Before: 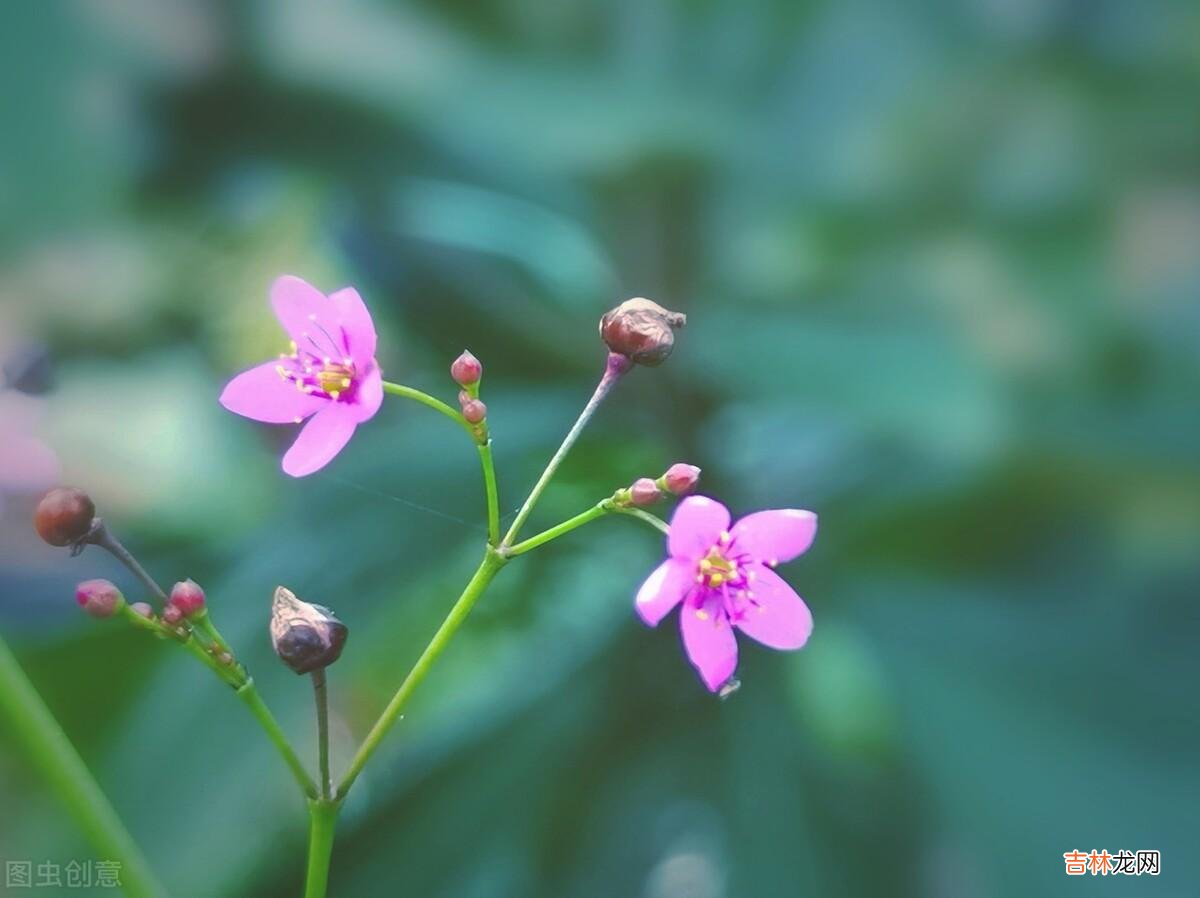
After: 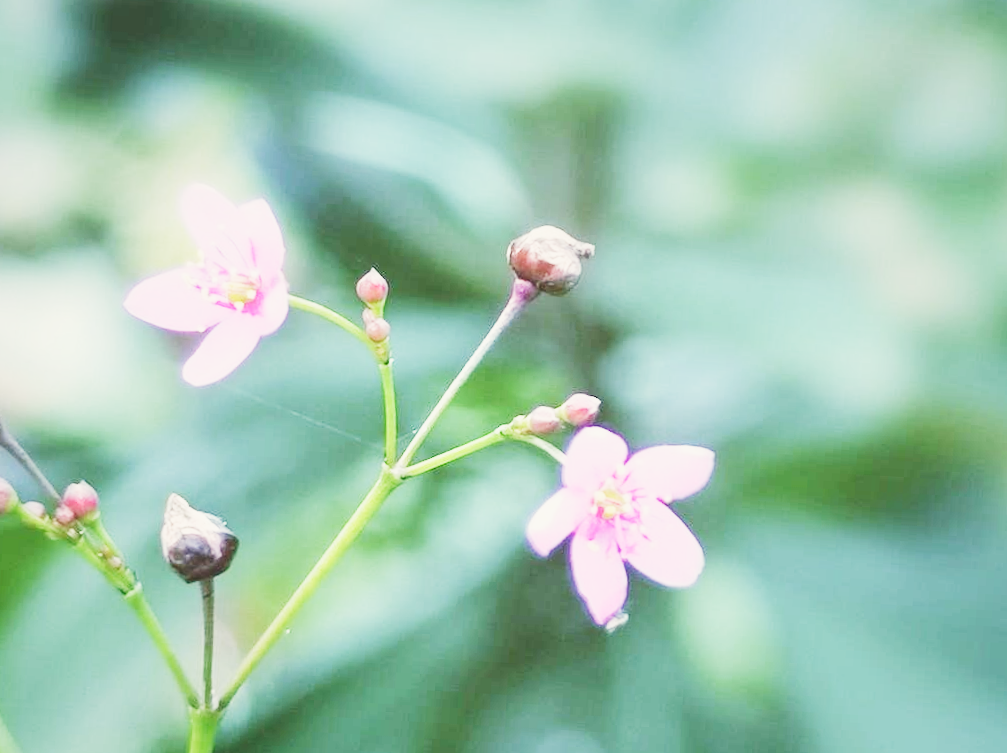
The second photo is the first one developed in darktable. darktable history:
crop and rotate: angle -3.27°, left 5.211%, top 5.211%, right 4.607%, bottom 4.607%
tone equalizer: -8 EV -1.08 EV, -7 EV -1.01 EV, -6 EV -0.867 EV, -5 EV -0.578 EV, -3 EV 0.578 EV, -2 EV 0.867 EV, -1 EV 1.01 EV, +0 EV 1.08 EV, edges refinement/feathering 500, mask exposure compensation -1.57 EV, preserve details no
sigmoid: skew -0.2, preserve hue 0%, red attenuation 0.1, red rotation 0.035, green attenuation 0.1, green rotation -0.017, blue attenuation 0.15, blue rotation -0.052, base primaries Rec2020
exposure: black level correction 0, exposure 1.1 EV, compensate exposure bias true, compensate highlight preservation false
color correction: highlights b* 3
